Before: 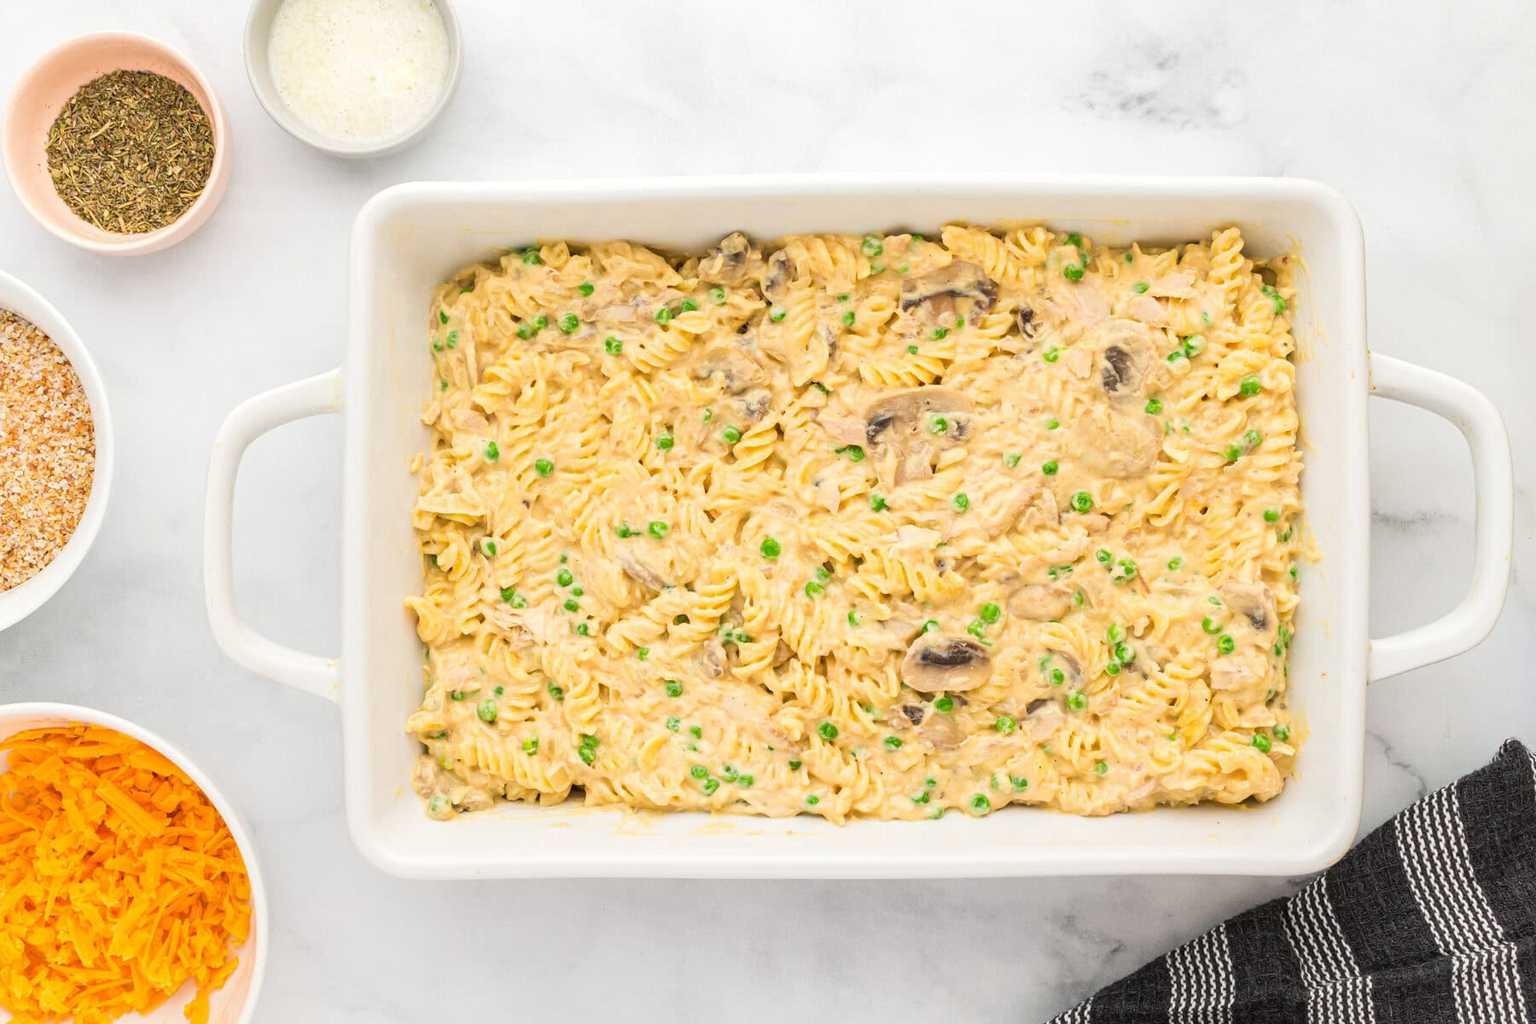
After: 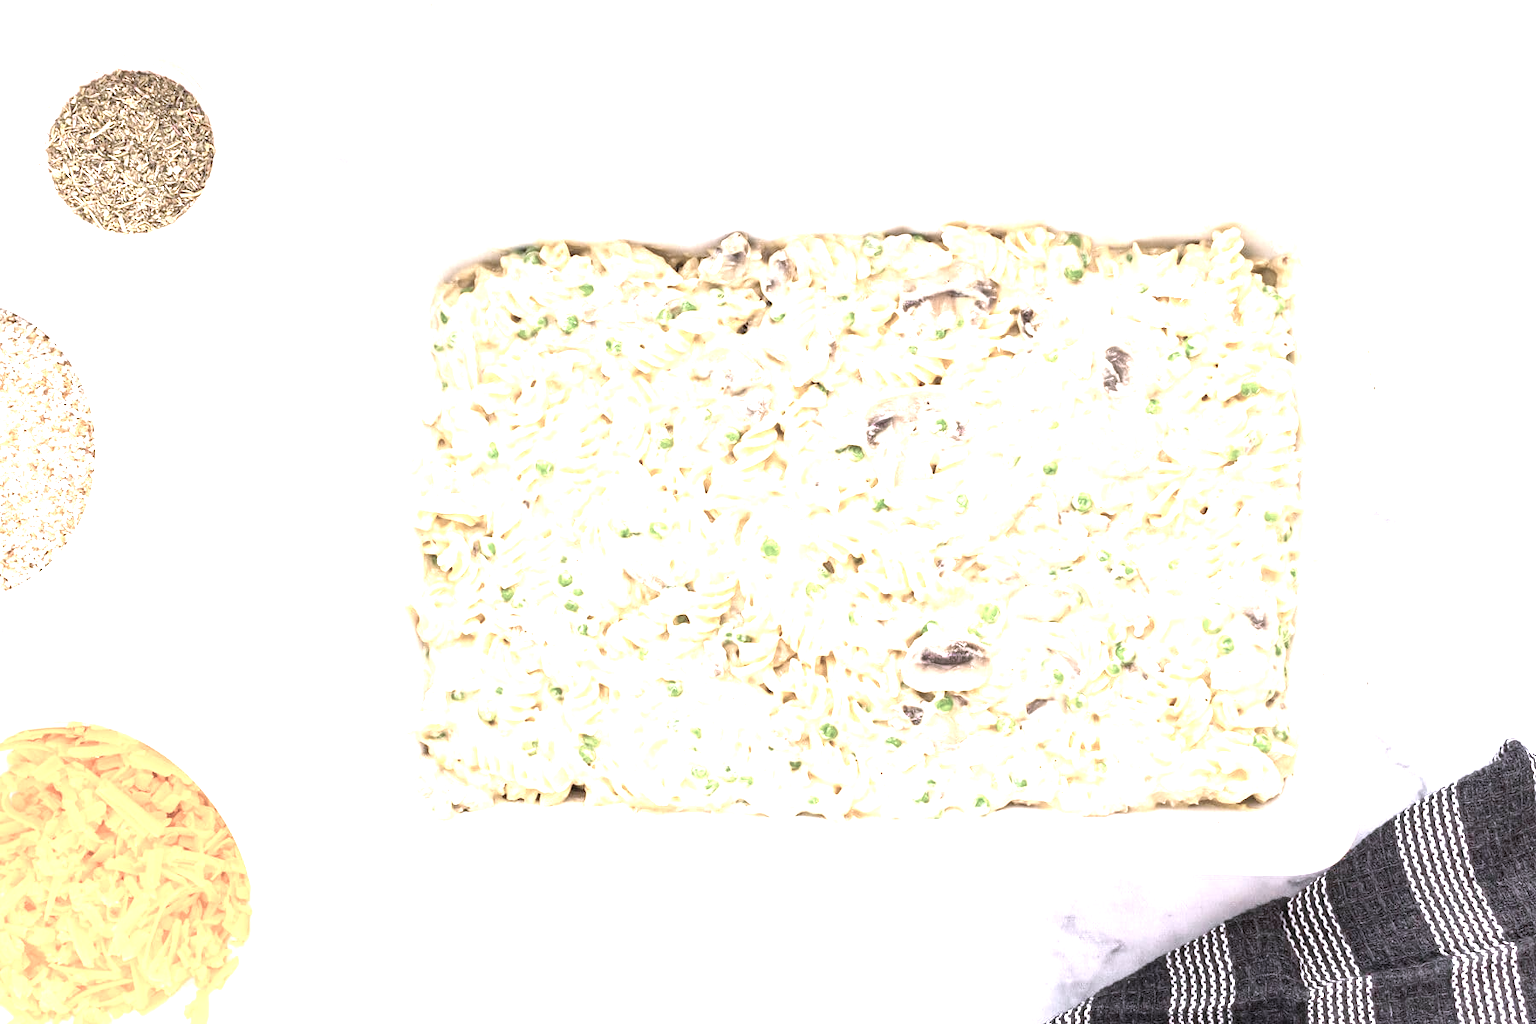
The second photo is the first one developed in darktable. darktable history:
white balance: red 1.042, blue 1.17
exposure: black level correction 0.001, exposure 1.398 EV, compensate exposure bias true, compensate highlight preservation false
color zones: curves: ch0 [(0, 0.6) (0.129, 0.508) (0.193, 0.483) (0.429, 0.5) (0.571, 0.5) (0.714, 0.5) (0.857, 0.5) (1, 0.6)]; ch1 [(0, 0.481) (0.112, 0.245) (0.213, 0.223) (0.429, 0.233) (0.571, 0.231) (0.683, 0.242) (0.857, 0.296) (1, 0.481)]
